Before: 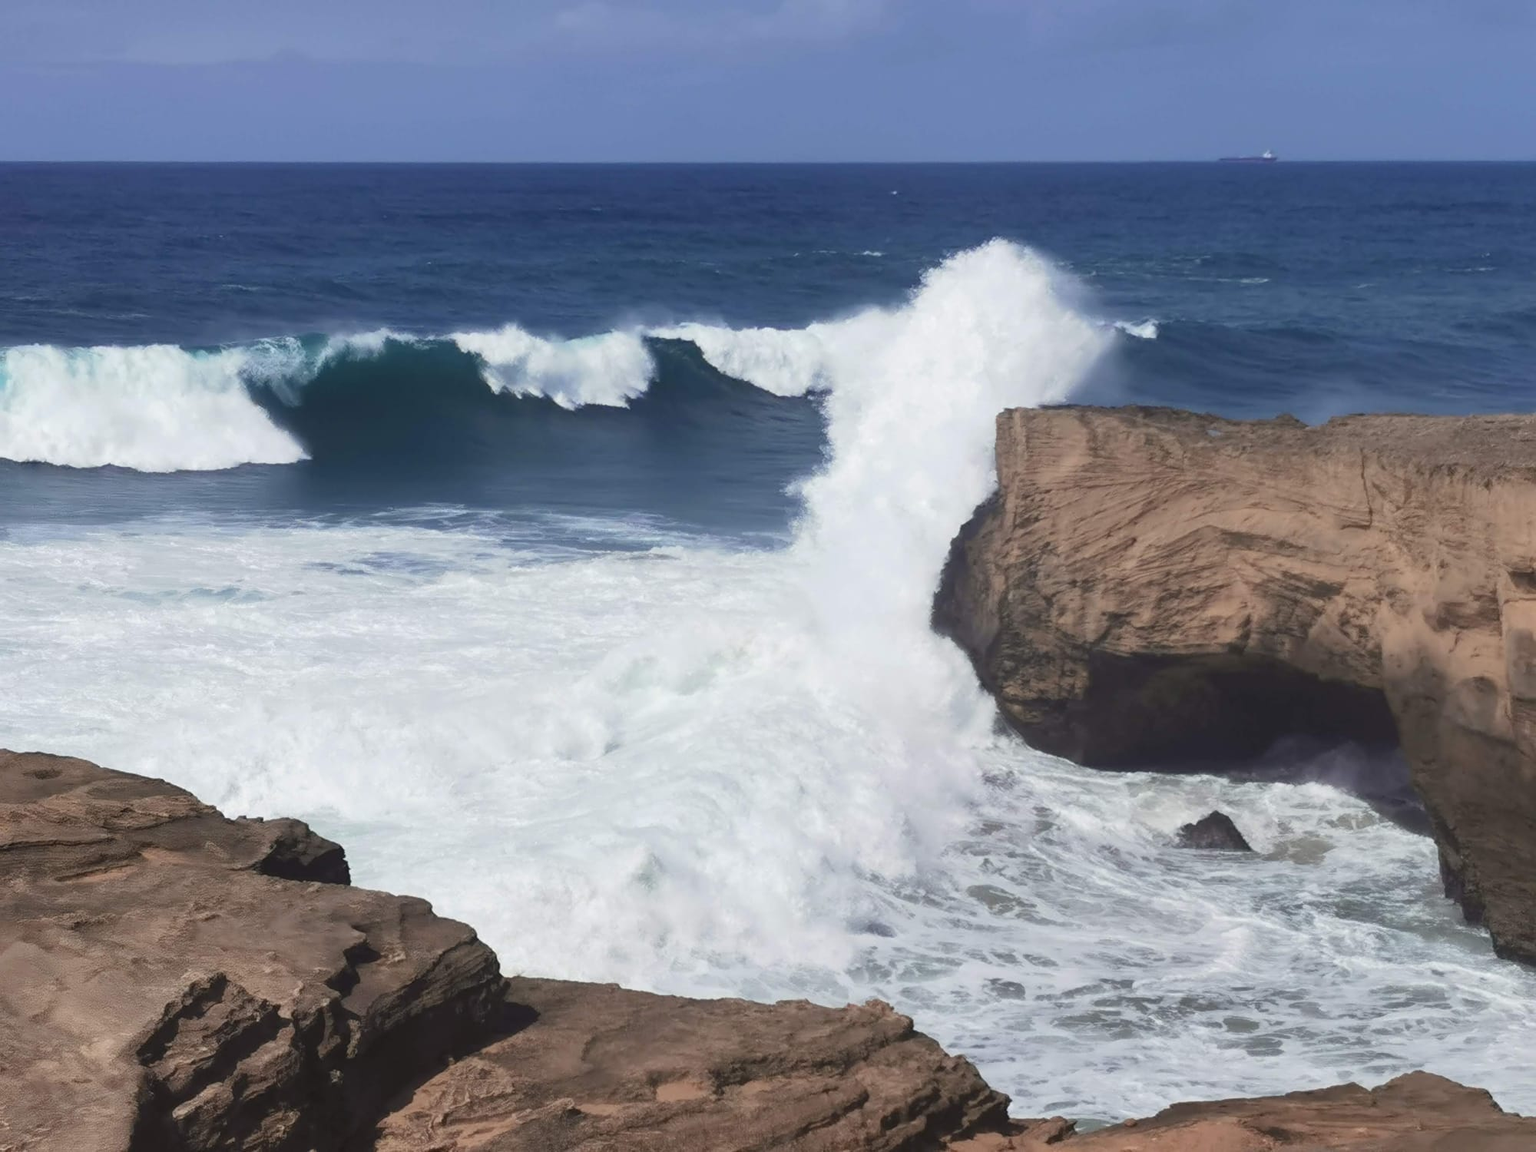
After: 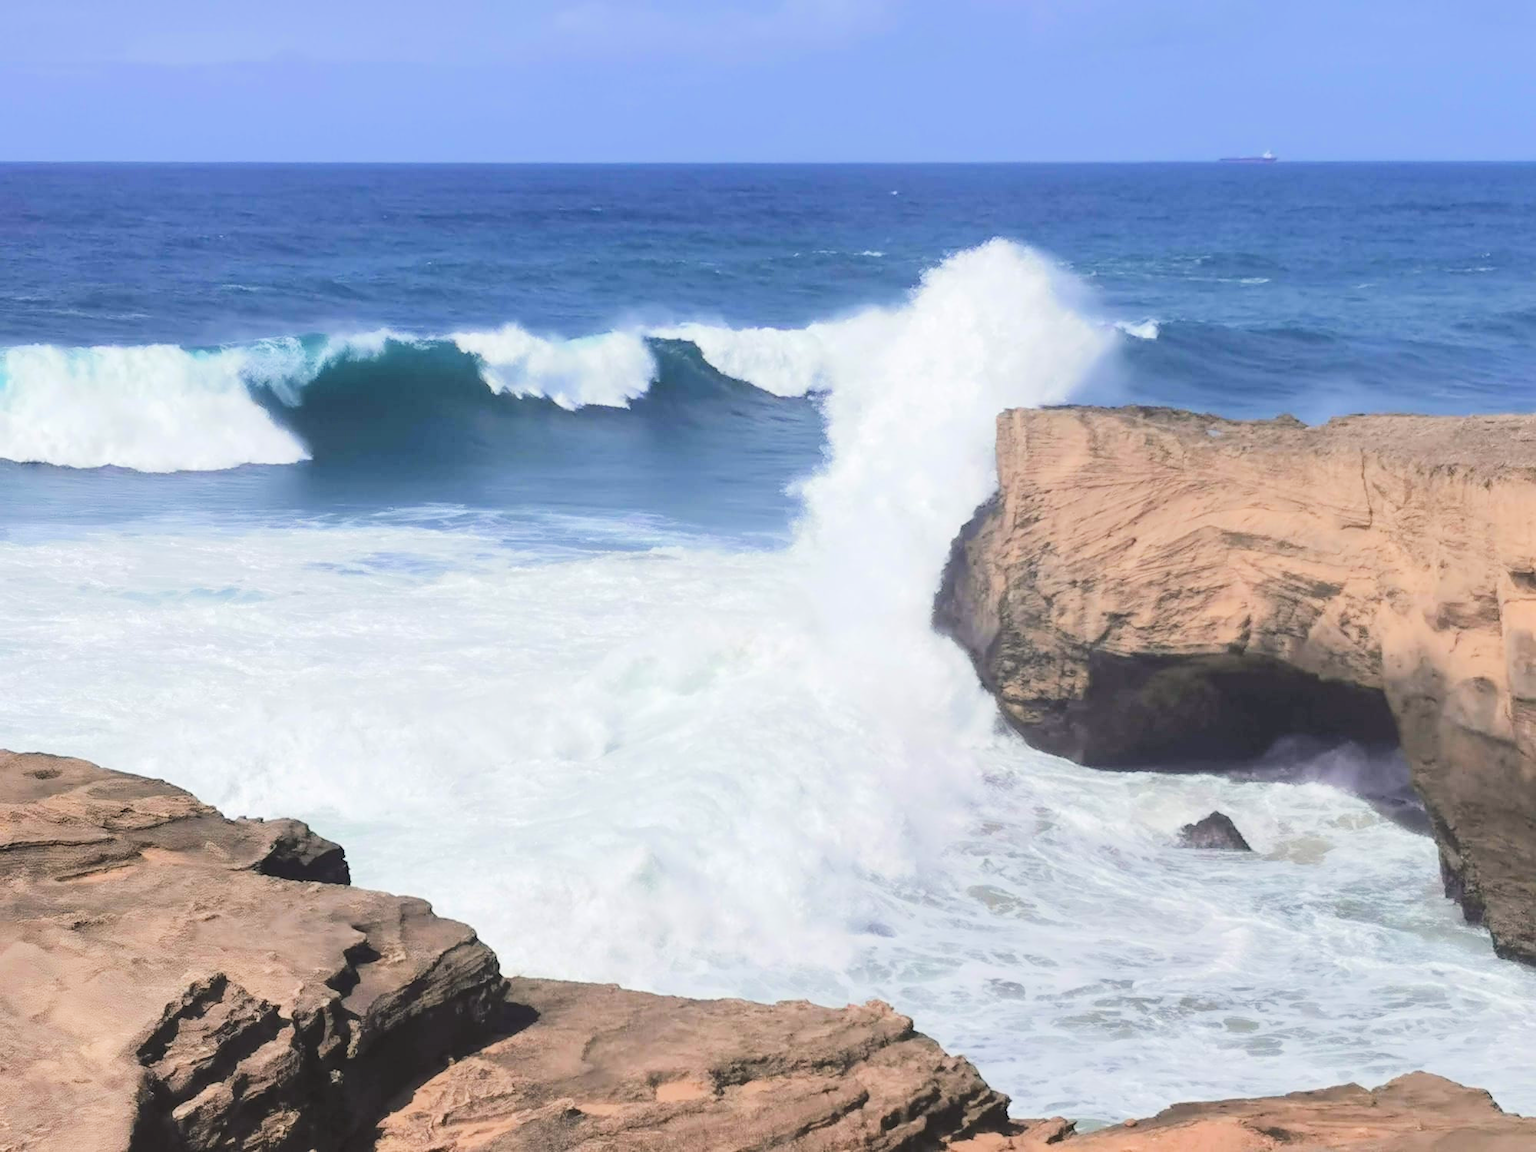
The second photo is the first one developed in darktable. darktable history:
color balance rgb: shadows lift › chroma 1.042%, shadows lift › hue 216.65°, global offset › luminance 0.235%, global offset › hue 169.12°, perceptual saturation grading › global saturation 10.441%, perceptual brilliance grading › global brilliance 2.683%, perceptual brilliance grading › highlights -2.672%, perceptual brilliance grading › shadows 3.845%
tone equalizer: -7 EV 0.142 EV, -6 EV 0.583 EV, -5 EV 1.14 EV, -4 EV 1.34 EV, -3 EV 1.13 EV, -2 EV 0.6 EV, -1 EV 0.147 EV, edges refinement/feathering 500, mask exposure compensation -1.57 EV, preserve details no
